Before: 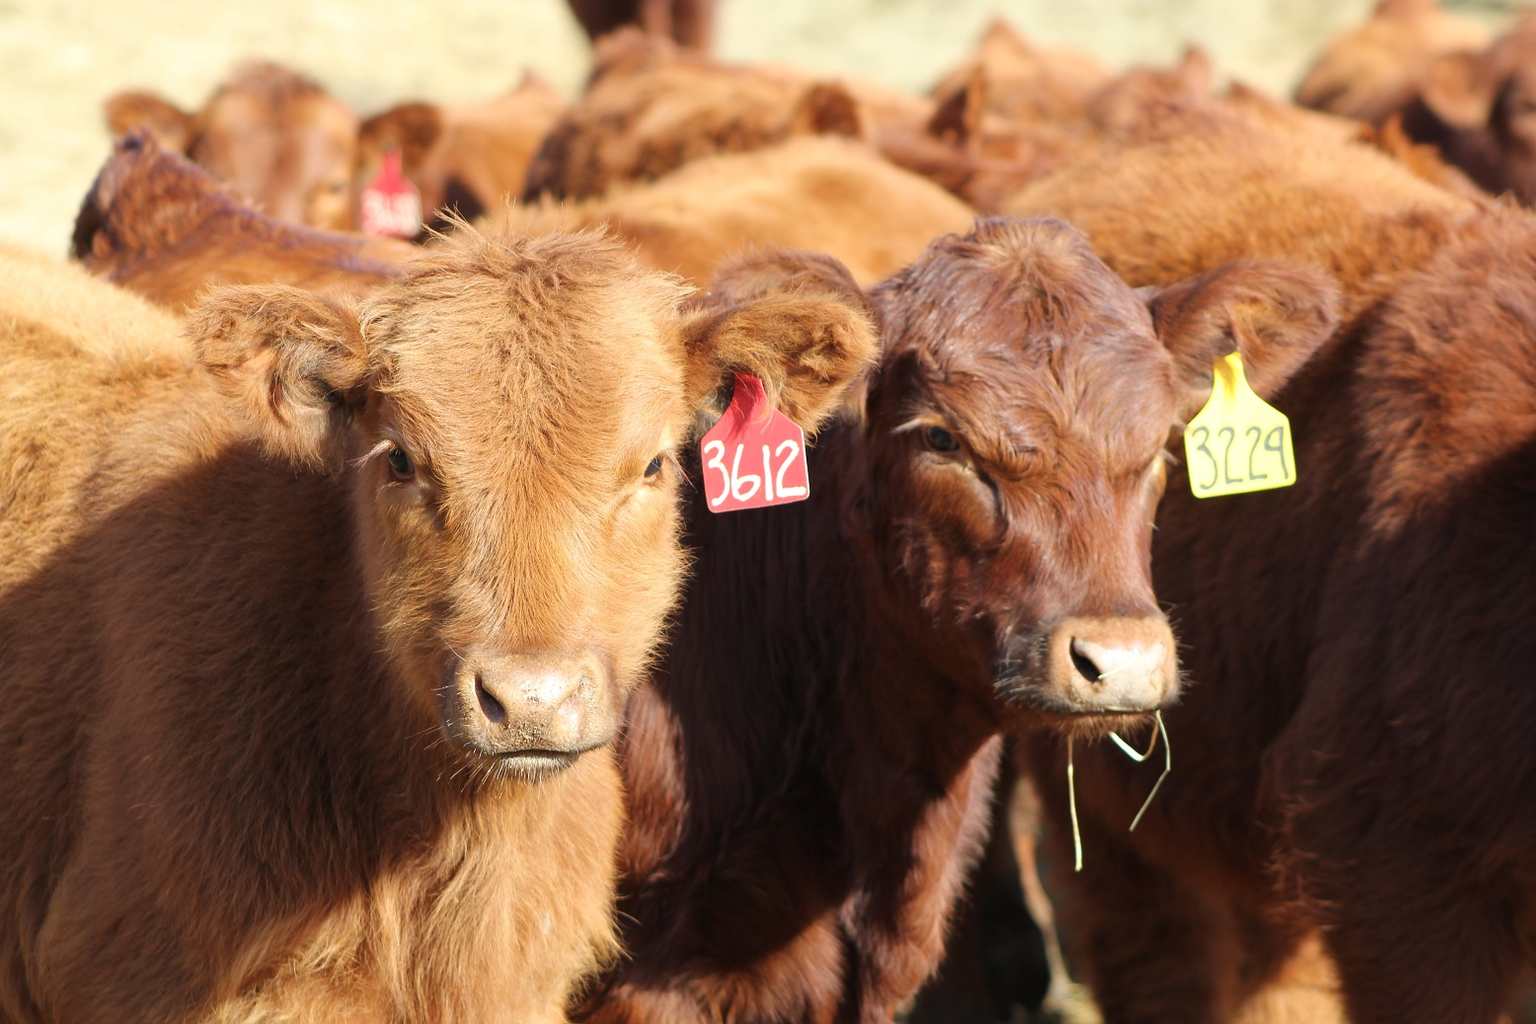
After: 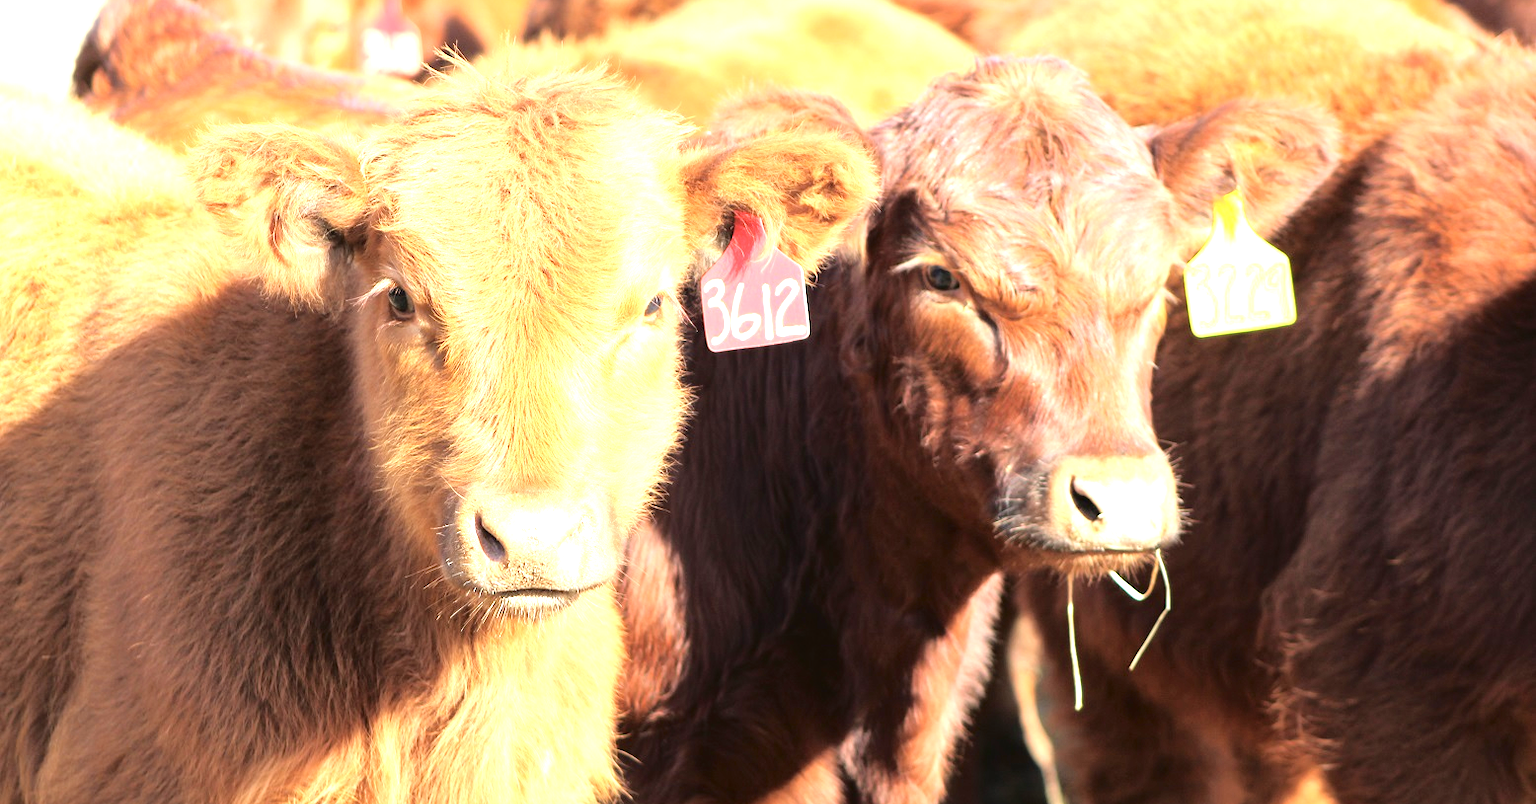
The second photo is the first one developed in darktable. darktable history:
tone curve: curves: ch0 [(0, 0) (0.003, 0.025) (0.011, 0.027) (0.025, 0.032) (0.044, 0.037) (0.069, 0.044) (0.1, 0.054) (0.136, 0.084) (0.177, 0.128) (0.224, 0.196) (0.277, 0.281) (0.335, 0.376) (0.399, 0.461) (0.468, 0.534) (0.543, 0.613) (0.623, 0.692) (0.709, 0.77) (0.801, 0.849) (0.898, 0.934) (1, 1)], color space Lab, independent channels, preserve colors none
crop and rotate: top 15.876%, bottom 5.508%
exposure: black level correction 0, exposure 1.462 EV, compensate exposure bias true, compensate highlight preservation false
